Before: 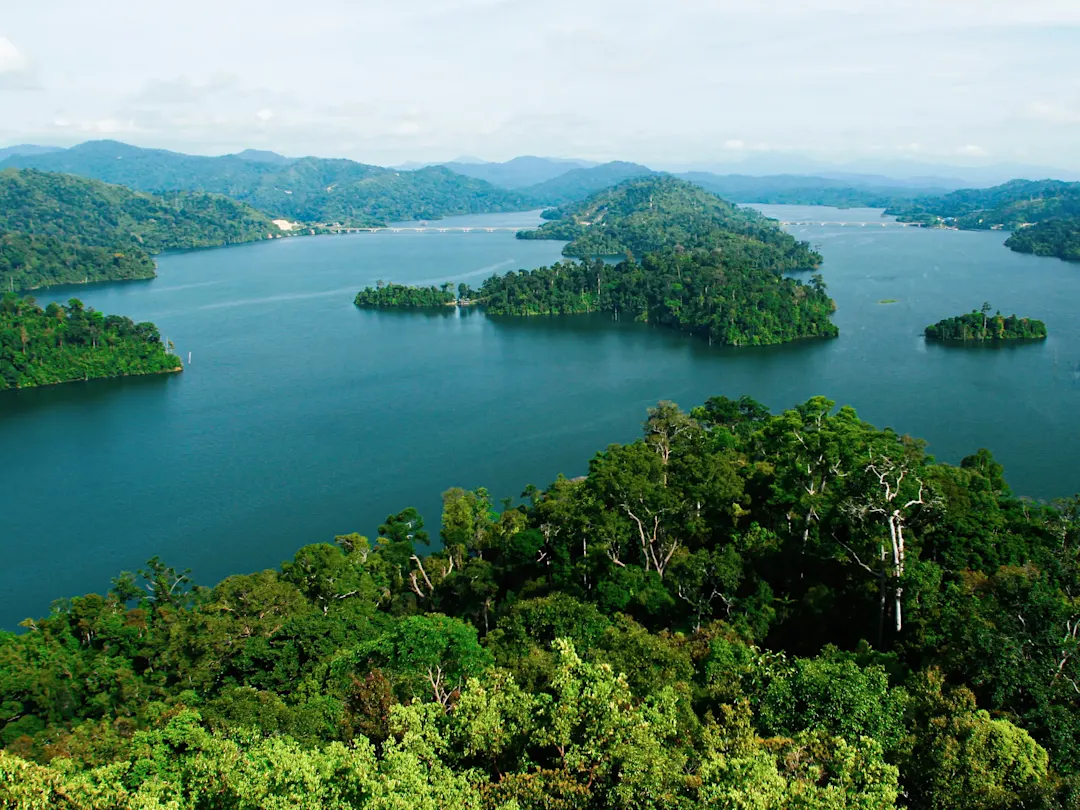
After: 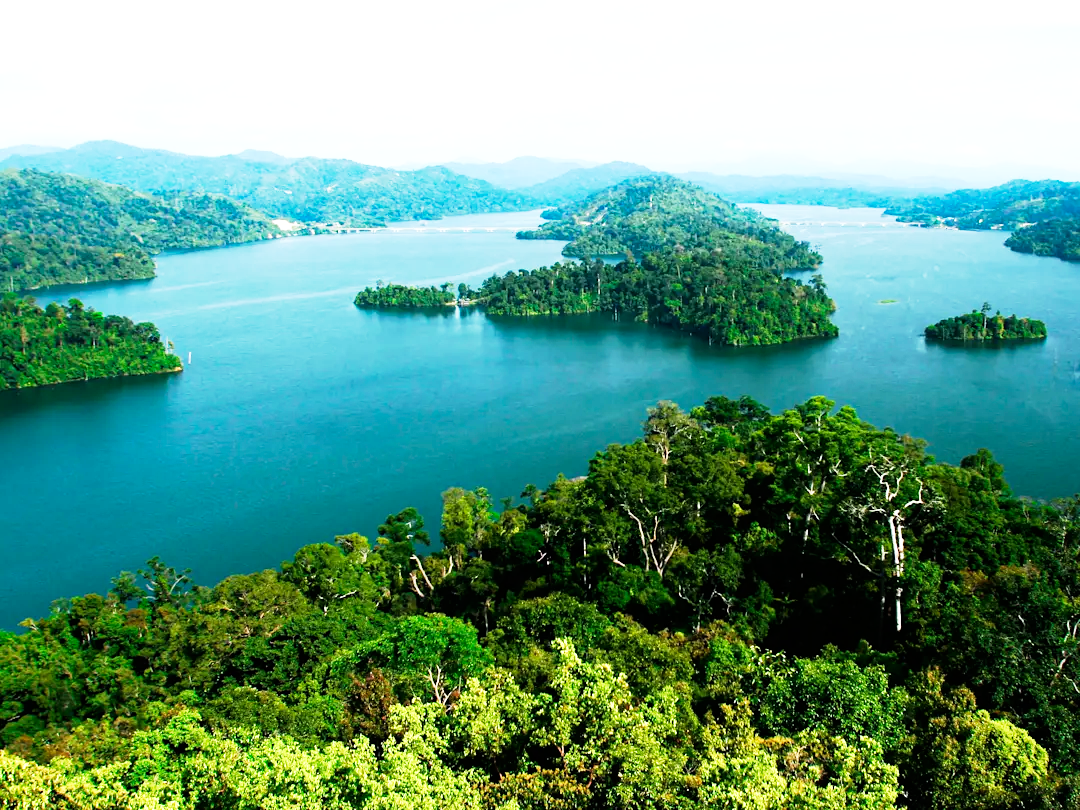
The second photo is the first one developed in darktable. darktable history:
base curve: curves: ch0 [(0, 0) (0.005, 0.002) (0.193, 0.295) (0.399, 0.664) (0.75, 0.928) (1, 1)], preserve colors none
tone equalizer: -8 EV -0.42 EV, -7 EV -0.36 EV, -6 EV -0.294 EV, -5 EV -0.253 EV, -3 EV 0.203 EV, -2 EV 0.356 EV, -1 EV 0.4 EV, +0 EV 0.41 EV
